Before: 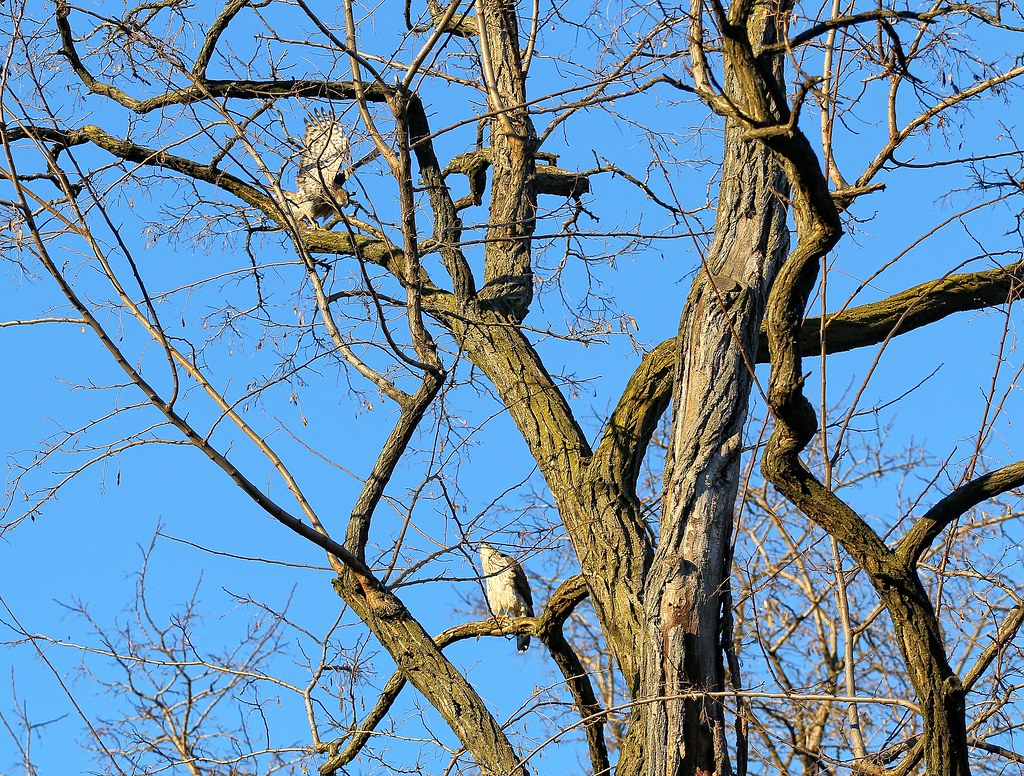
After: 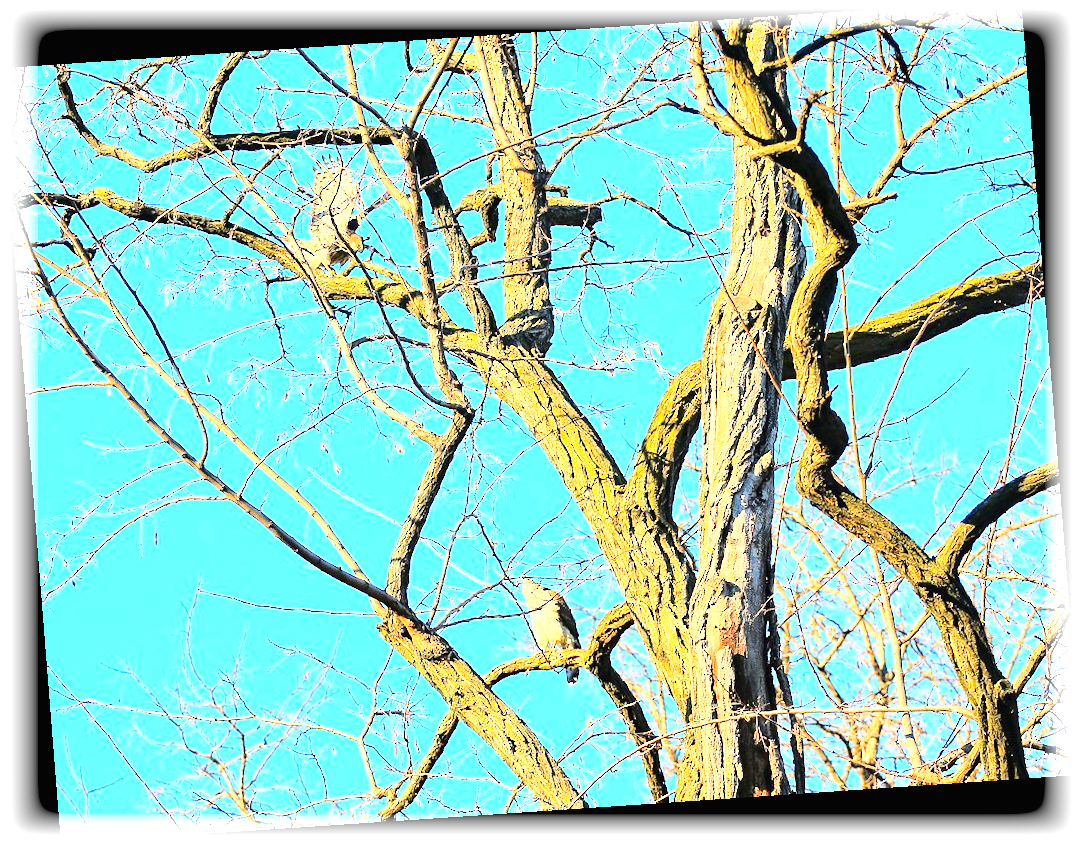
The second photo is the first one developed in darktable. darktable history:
rotate and perspective: rotation -4.2°, shear 0.006, automatic cropping off
vignetting: fall-off start 93%, fall-off radius 5%, brightness 1, saturation -0.49, automatic ratio true, width/height ratio 1.332, shape 0.04, unbound false
base curve: curves: ch0 [(0, 0) (0.028, 0.03) (0.121, 0.232) (0.46, 0.748) (0.859, 0.968) (1, 1)]
contrast brightness saturation: contrast 0.07, brightness 0.08, saturation 0.18
exposure: black level correction 0, exposure 1.3 EV, compensate exposure bias true, compensate highlight preservation false
